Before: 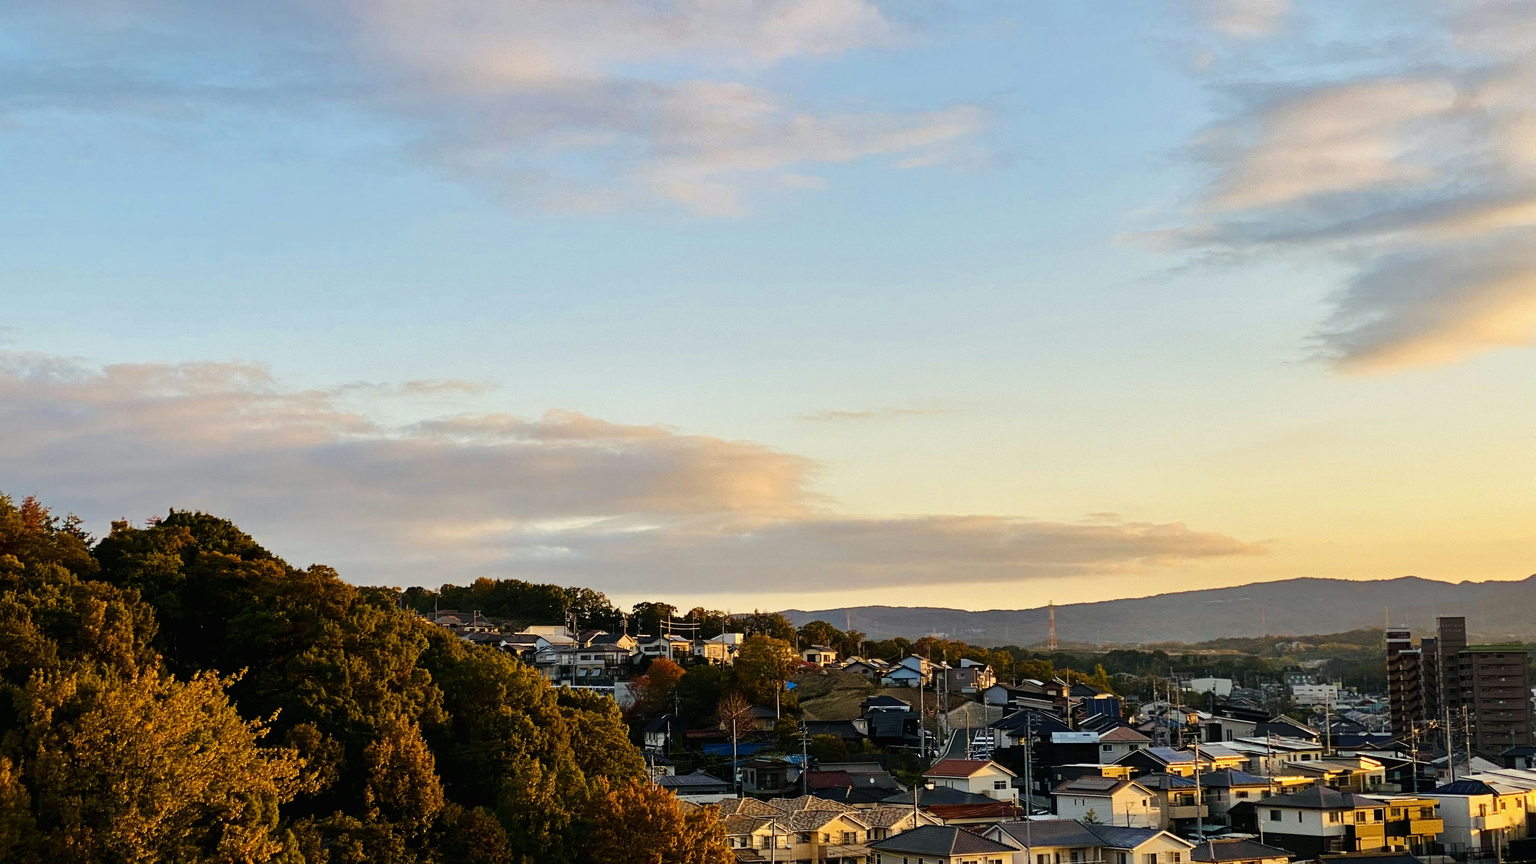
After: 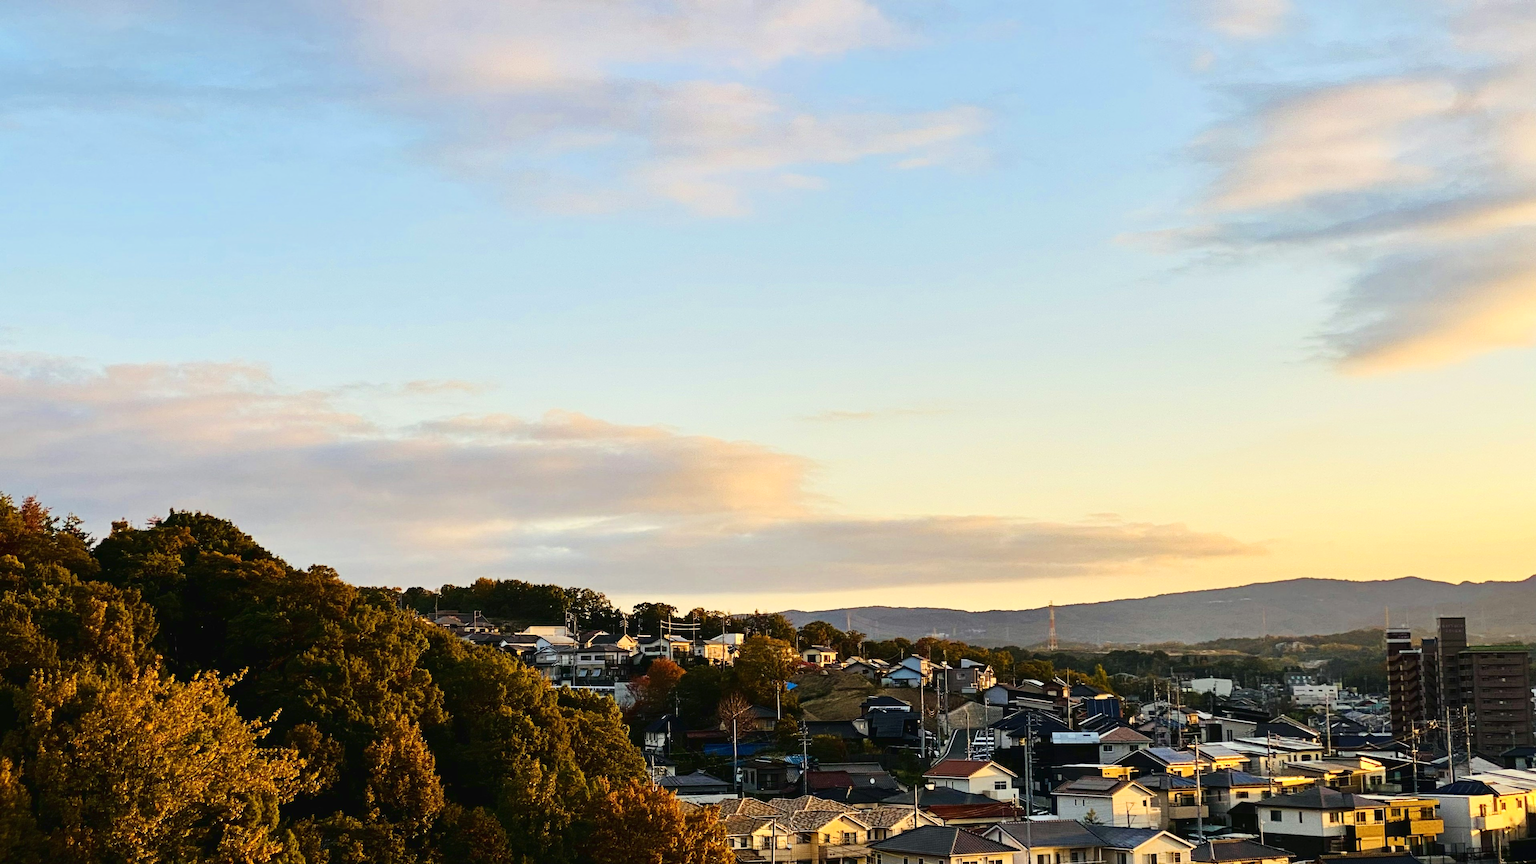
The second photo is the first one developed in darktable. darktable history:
tone curve: curves: ch0 [(0, 0.013) (0.104, 0.103) (0.258, 0.267) (0.448, 0.487) (0.709, 0.794) (0.886, 0.922) (0.994, 0.971)]; ch1 [(0, 0) (0.335, 0.298) (0.446, 0.413) (0.488, 0.484) (0.515, 0.508) (0.566, 0.593) (0.635, 0.661) (1, 1)]; ch2 [(0, 0) (0.314, 0.301) (0.437, 0.403) (0.502, 0.494) (0.528, 0.54) (0.557, 0.559) (0.612, 0.62) (0.715, 0.691) (1, 1)]
